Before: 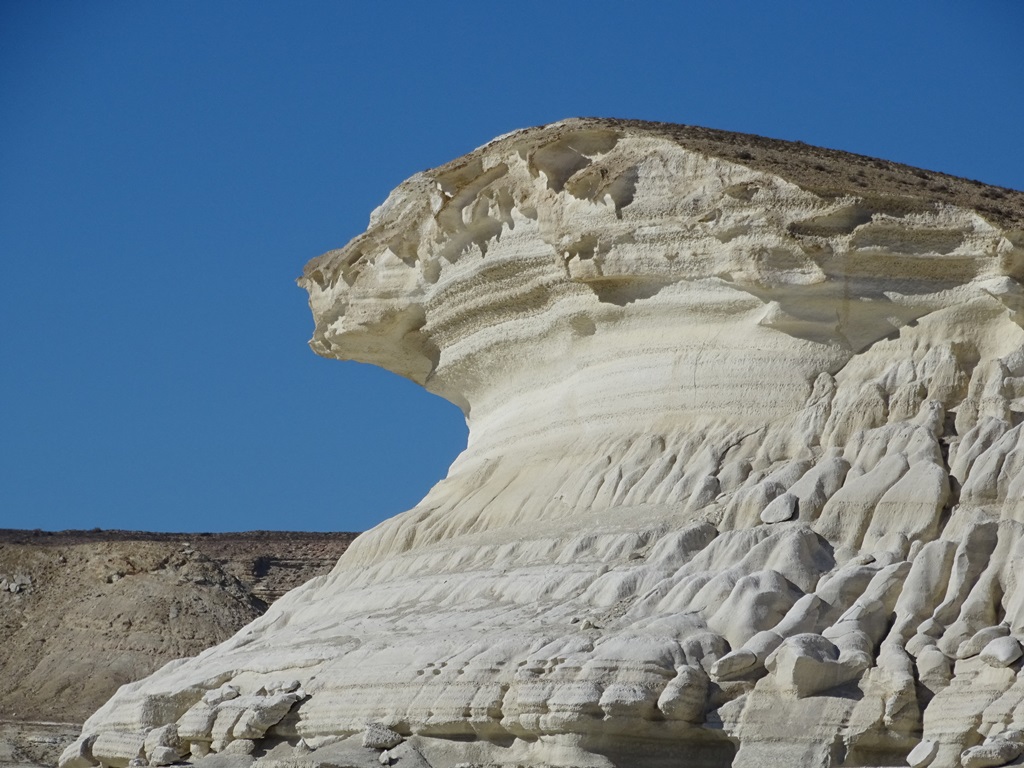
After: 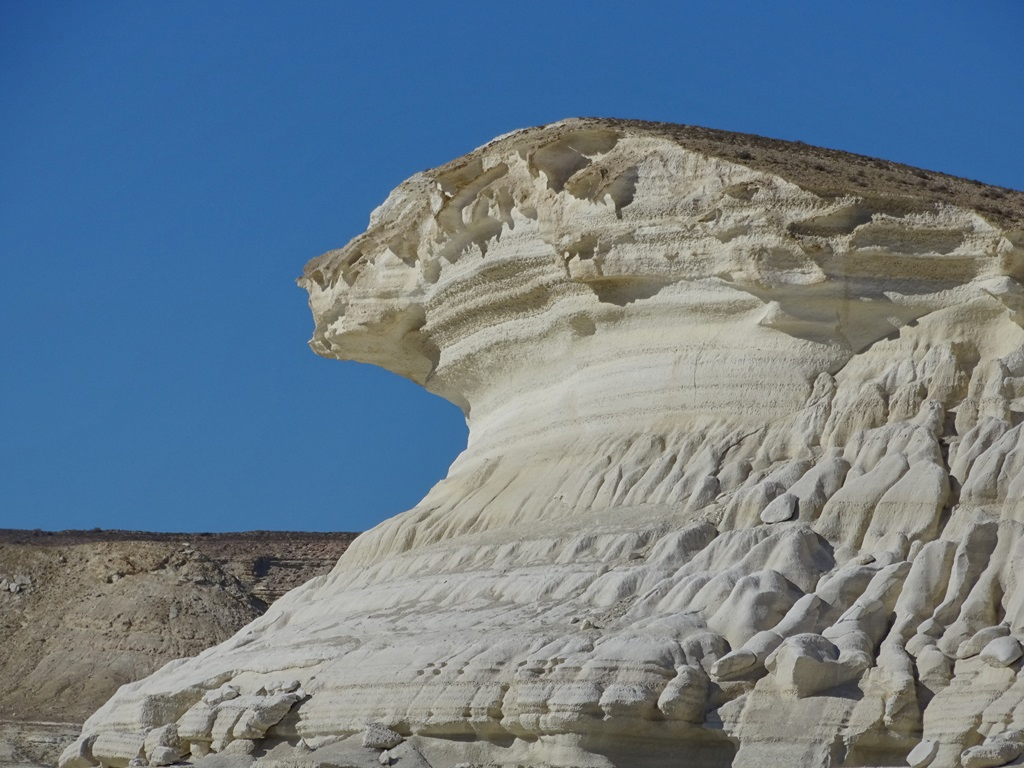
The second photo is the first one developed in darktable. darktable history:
shadows and highlights: shadows 59.22, highlights -60.04
local contrast: highlights 61%, shadows 107%, detail 107%, midtone range 0.532
